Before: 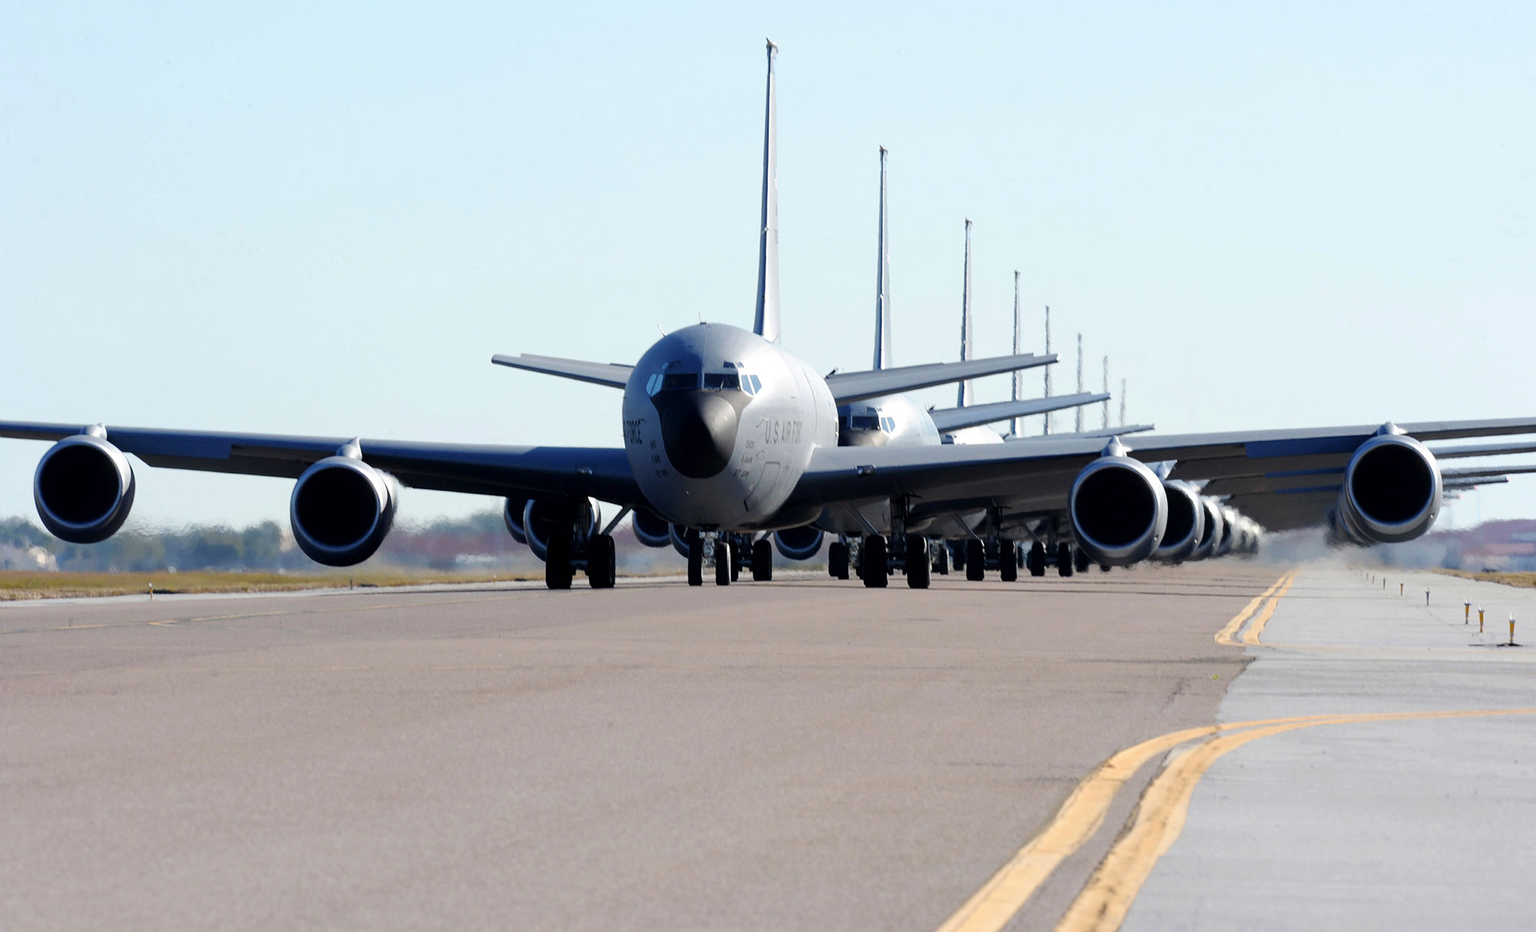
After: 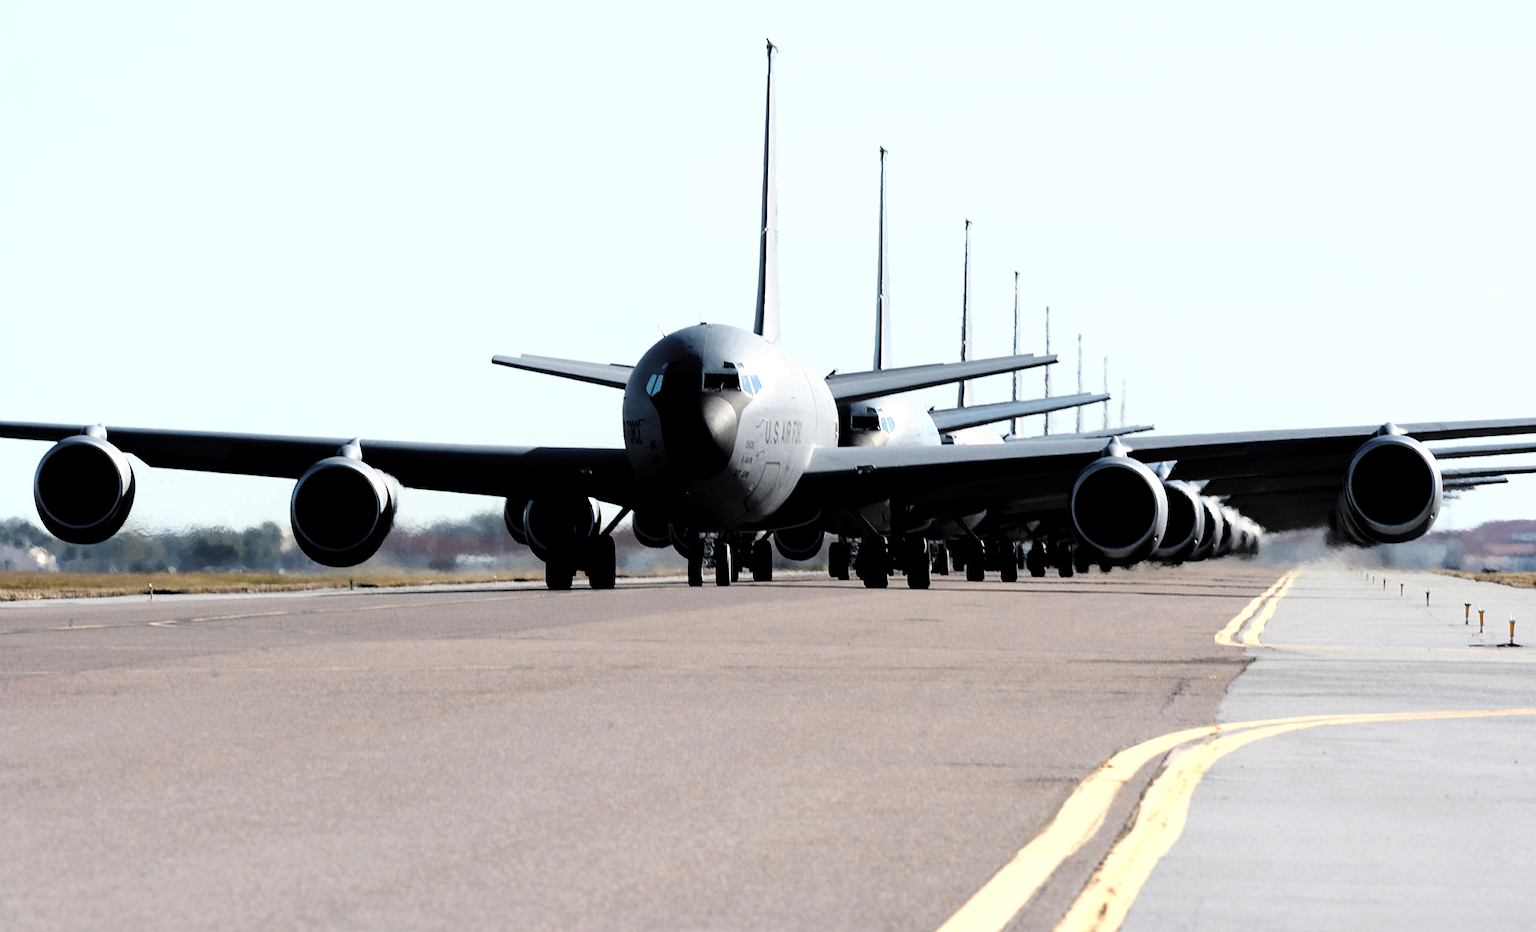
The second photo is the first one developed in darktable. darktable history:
tone curve: curves: ch0 [(0, 0) (0.078, 0) (0.241, 0.056) (0.59, 0.574) (0.802, 0.868) (1, 1)], color space Lab, linked channels, preserve colors none
color zones: curves: ch0 [(0.018, 0.548) (0.197, 0.654) (0.425, 0.447) (0.605, 0.658) (0.732, 0.579)]; ch1 [(0.105, 0.531) (0.224, 0.531) (0.386, 0.39) (0.618, 0.456) (0.732, 0.456) (0.956, 0.421)]; ch2 [(0.039, 0.583) (0.215, 0.465) (0.399, 0.544) (0.465, 0.548) (0.614, 0.447) (0.724, 0.43) (0.882, 0.623) (0.956, 0.632)]
